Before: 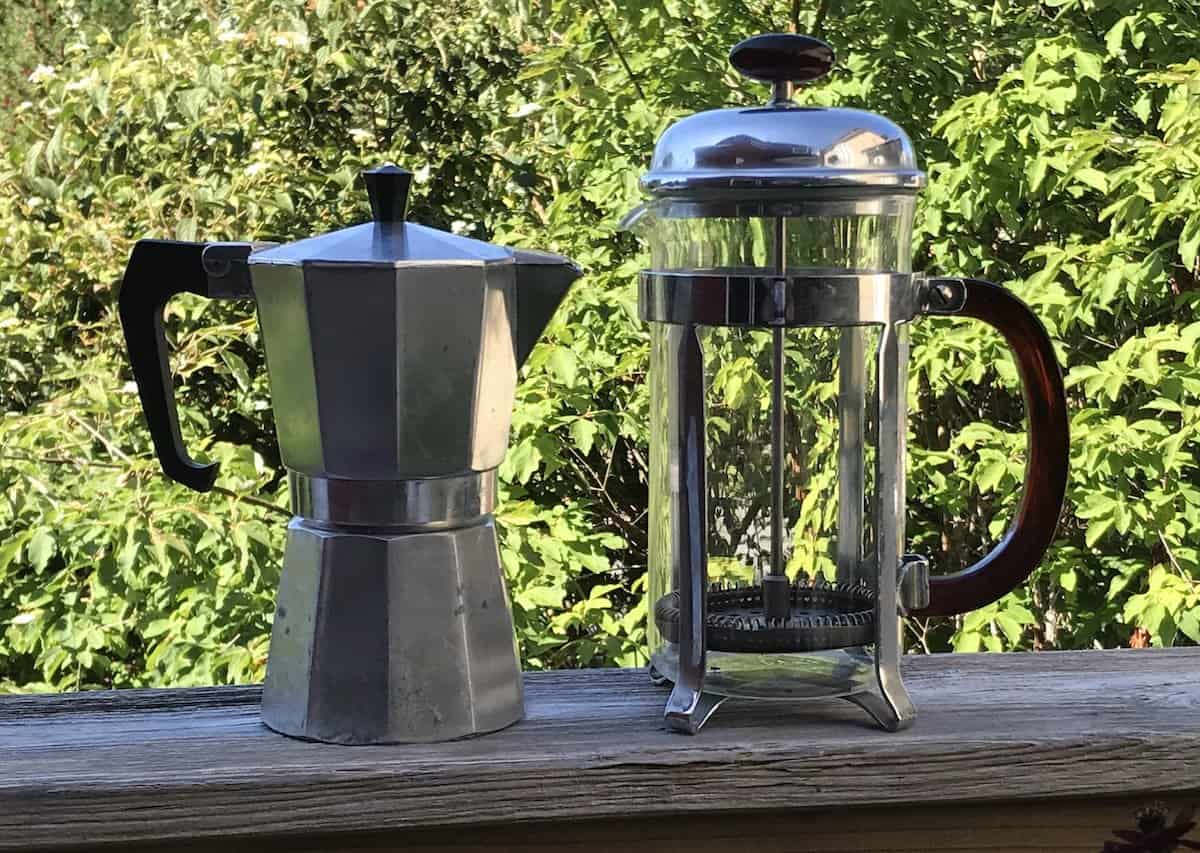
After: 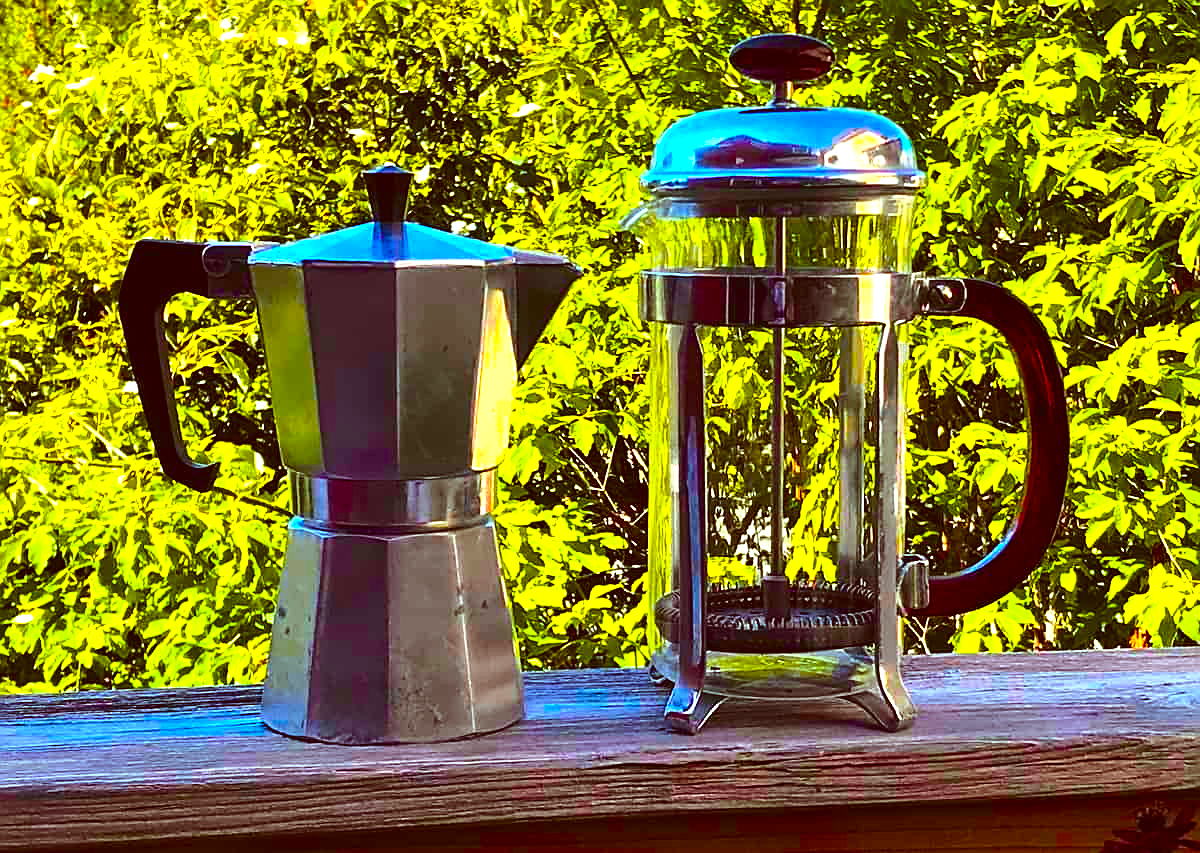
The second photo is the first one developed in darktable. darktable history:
sharpen: on, module defaults
tone curve: curves: ch0 [(0, 0.021) (0.059, 0.053) (0.212, 0.18) (0.337, 0.304) (0.495, 0.505) (0.725, 0.731) (0.89, 0.919) (1, 1)]; ch1 [(0, 0) (0.094, 0.081) (0.285, 0.299) (0.413, 0.43) (0.479, 0.475) (0.54, 0.55) (0.615, 0.65) (0.683, 0.688) (1, 1)]; ch2 [(0, 0) (0.257, 0.217) (0.434, 0.434) (0.498, 0.507) (0.599, 0.578) (1, 1)], color space Lab, independent channels, preserve colors none
color correction: highlights a* -7.23, highlights b* -0.161, shadows a* 20.08, shadows b* 11.73
color balance rgb: linear chroma grading › global chroma 20%, perceptual saturation grading › global saturation 65%, perceptual saturation grading › highlights 50%, perceptual saturation grading › shadows 30%, perceptual brilliance grading › global brilliance 12%, perceptual brilliance grading › highlights 15%, global vibrance 20%
